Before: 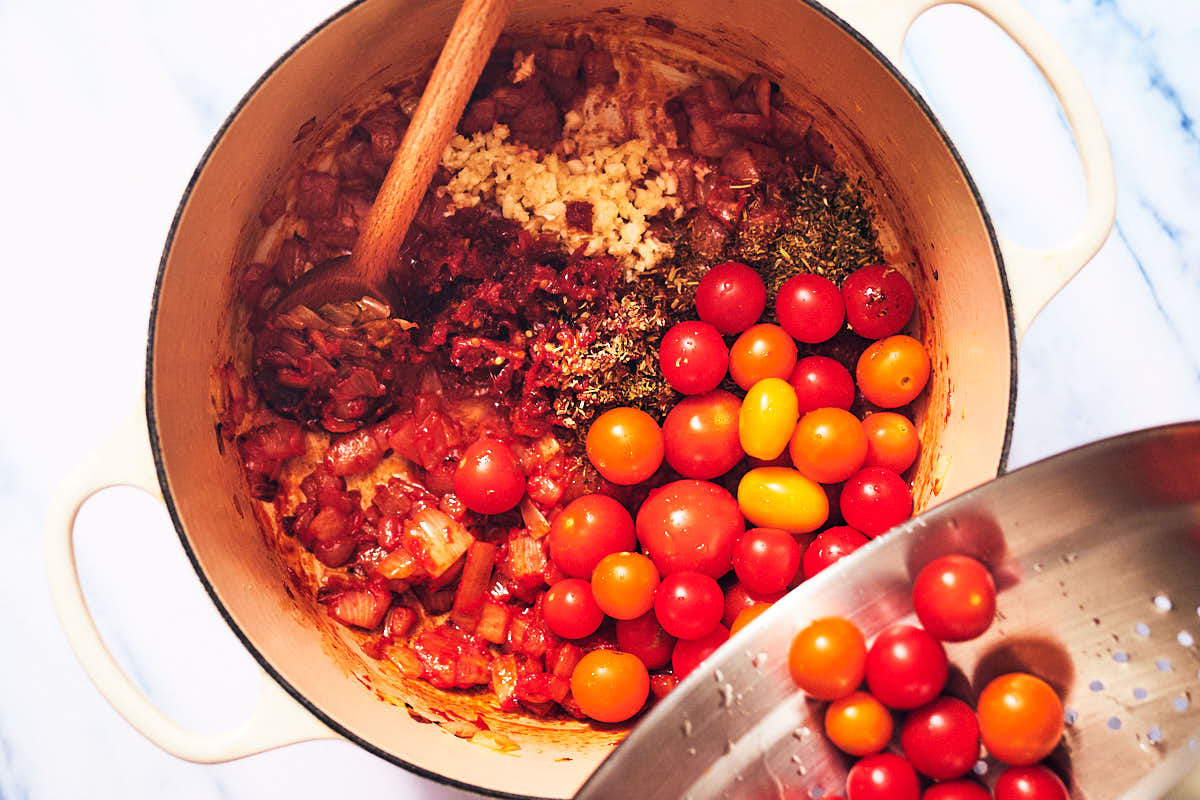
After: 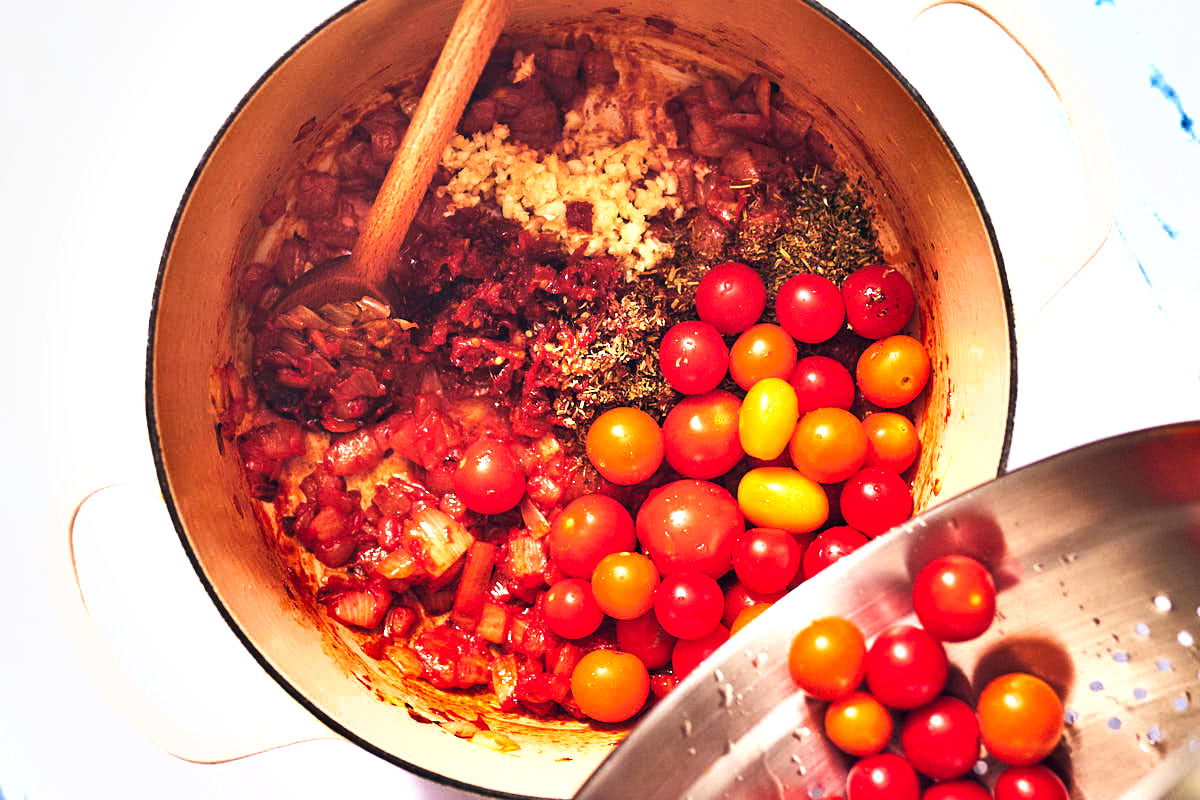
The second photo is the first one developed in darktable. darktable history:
shadows and highlights: low approximation 0.01, soften with gaussian
exposure: black level correction 0.001, exposure 0.499 EV, compensate highlight preservation false
